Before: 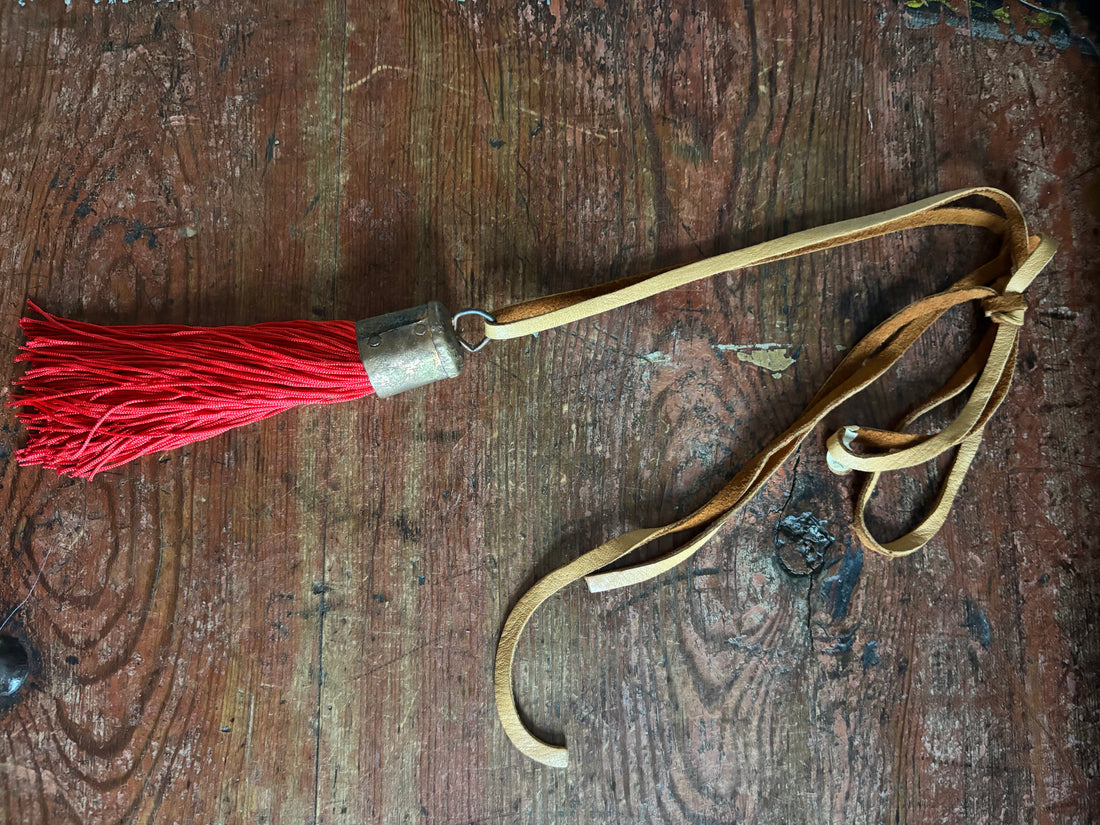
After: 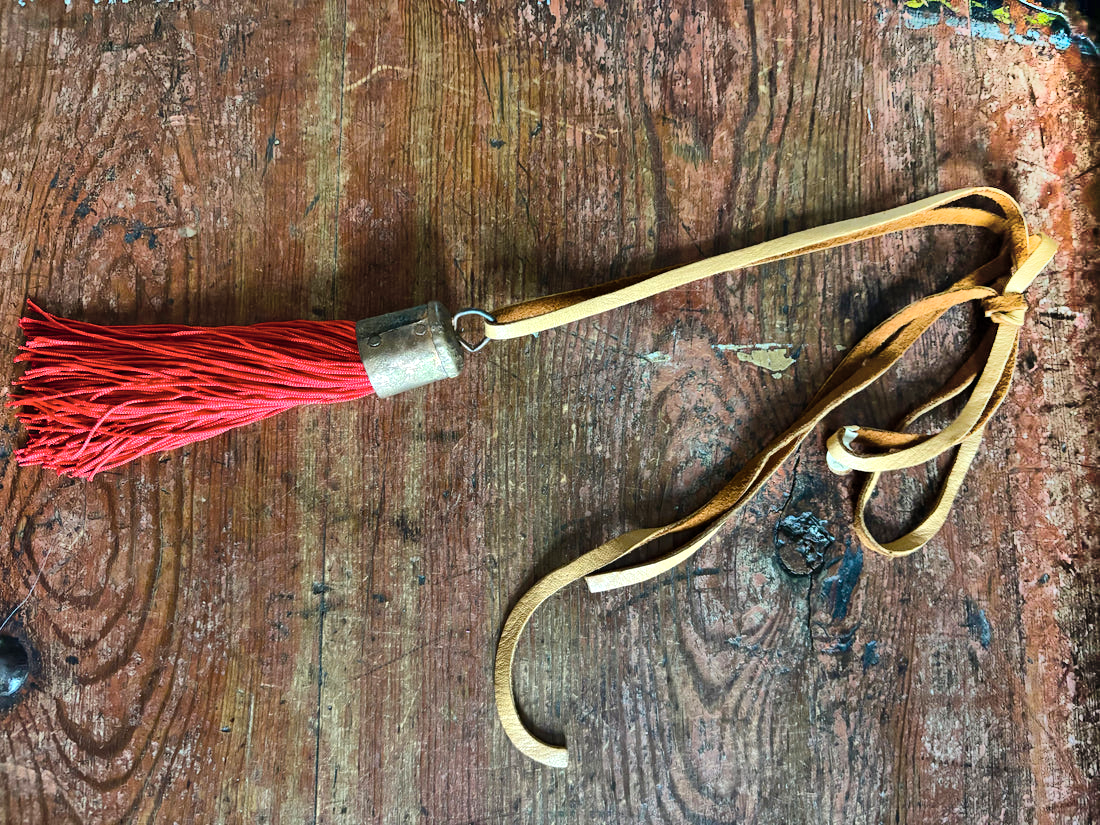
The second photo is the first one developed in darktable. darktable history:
color zones: curves: ch1 [(0, 0.469) (0.01, 0.469) (0.12, 0.446) (0.248, 0.469) (0.5, 0.5) (0.748, 0.5) (0.99, 0.469) (1, 0.469)]
shadows and highlights: radius 123.98, shadows 100, white point adjustment -3, highlights -100, highlights color adjustment 89.84%, soften with gaussian
color balance rgb: shadows lift › luminance -20%, power › hue 72.24°, highlights gain › luminance 15%, global offset › hue 171.6°, perceptual saturation grading › global saturation 14.09%, perceptual saturation grading › highlights -25%, perceptual saturation grading › shadows 25%, global vibrance 25%, contrast 10%
